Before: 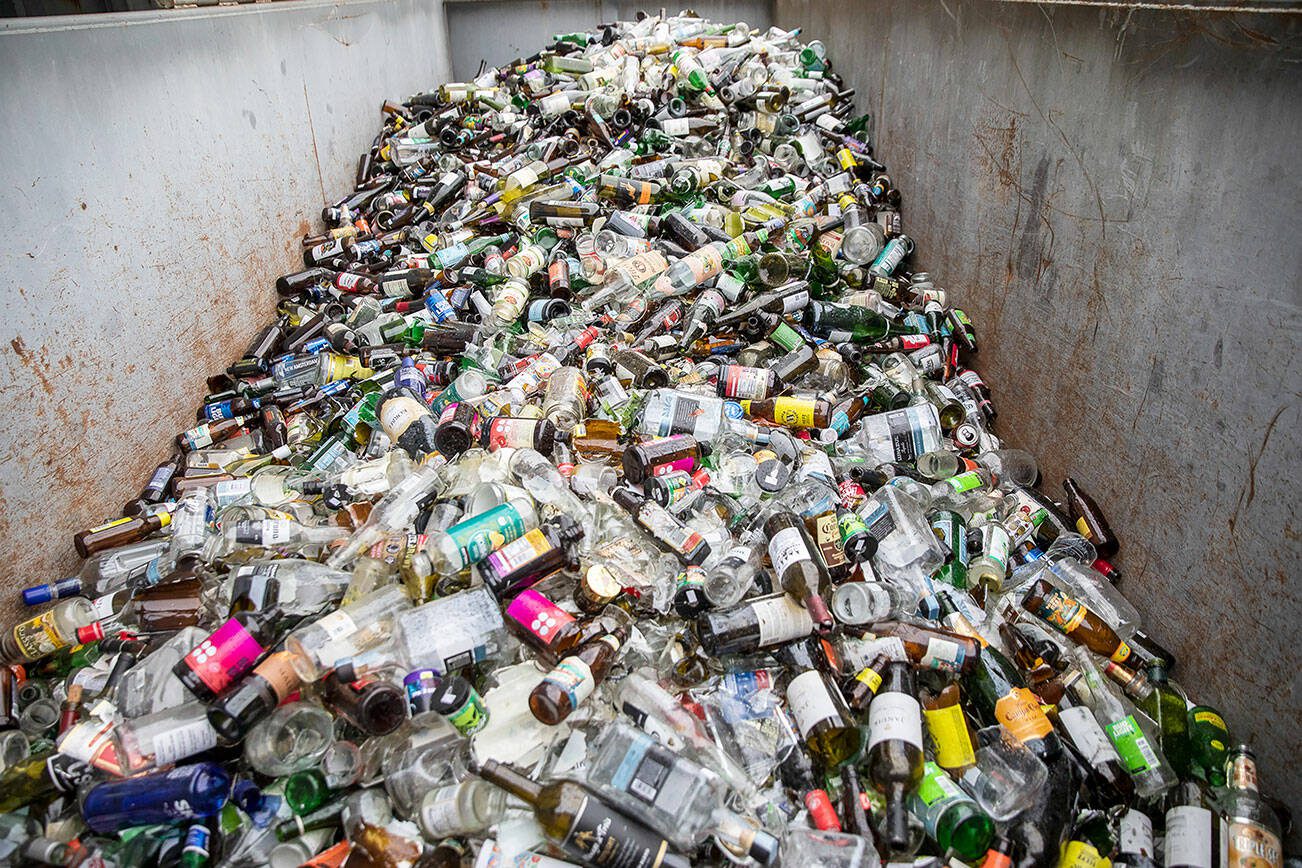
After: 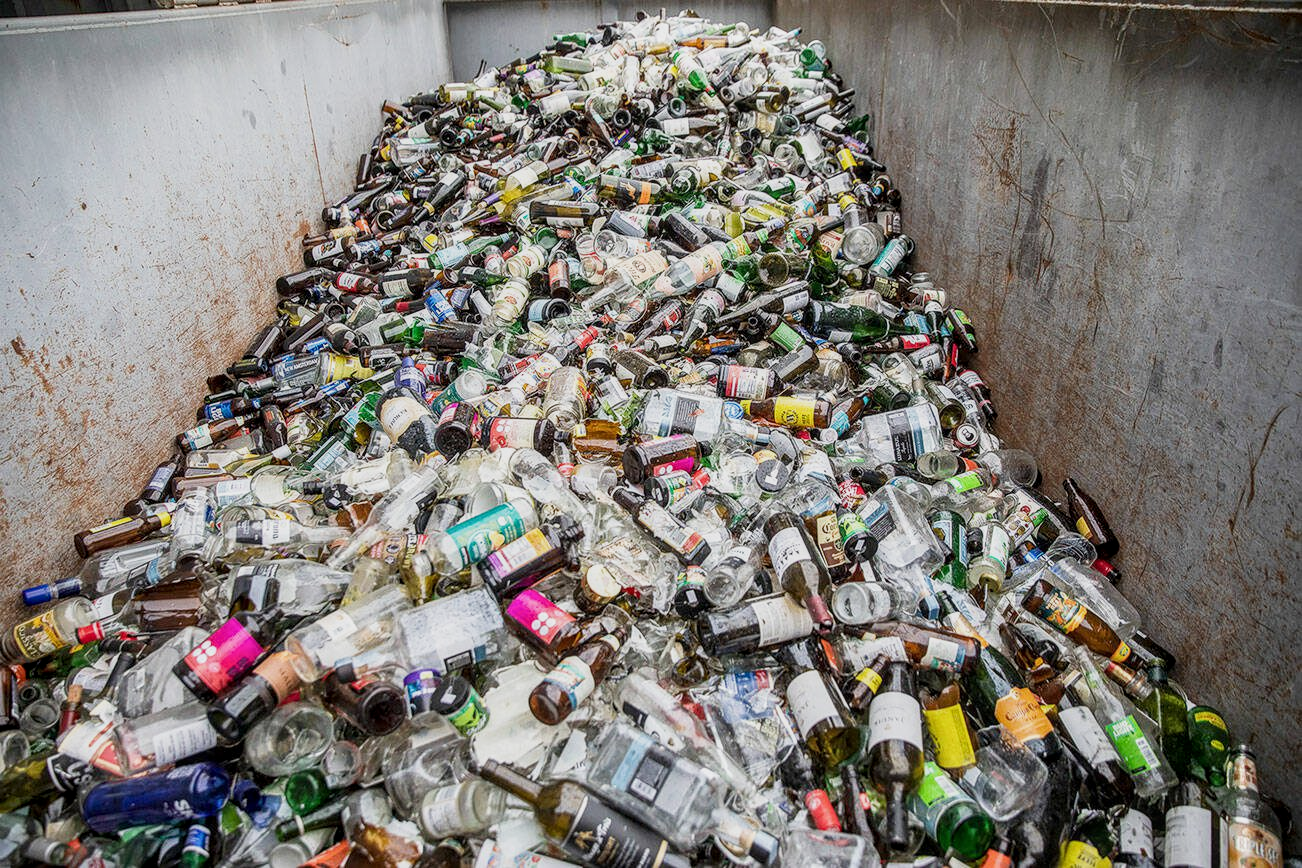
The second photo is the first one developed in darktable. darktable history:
local contrast: on, module defaults
sigmoid: contrast 1.22, skew 0.65
